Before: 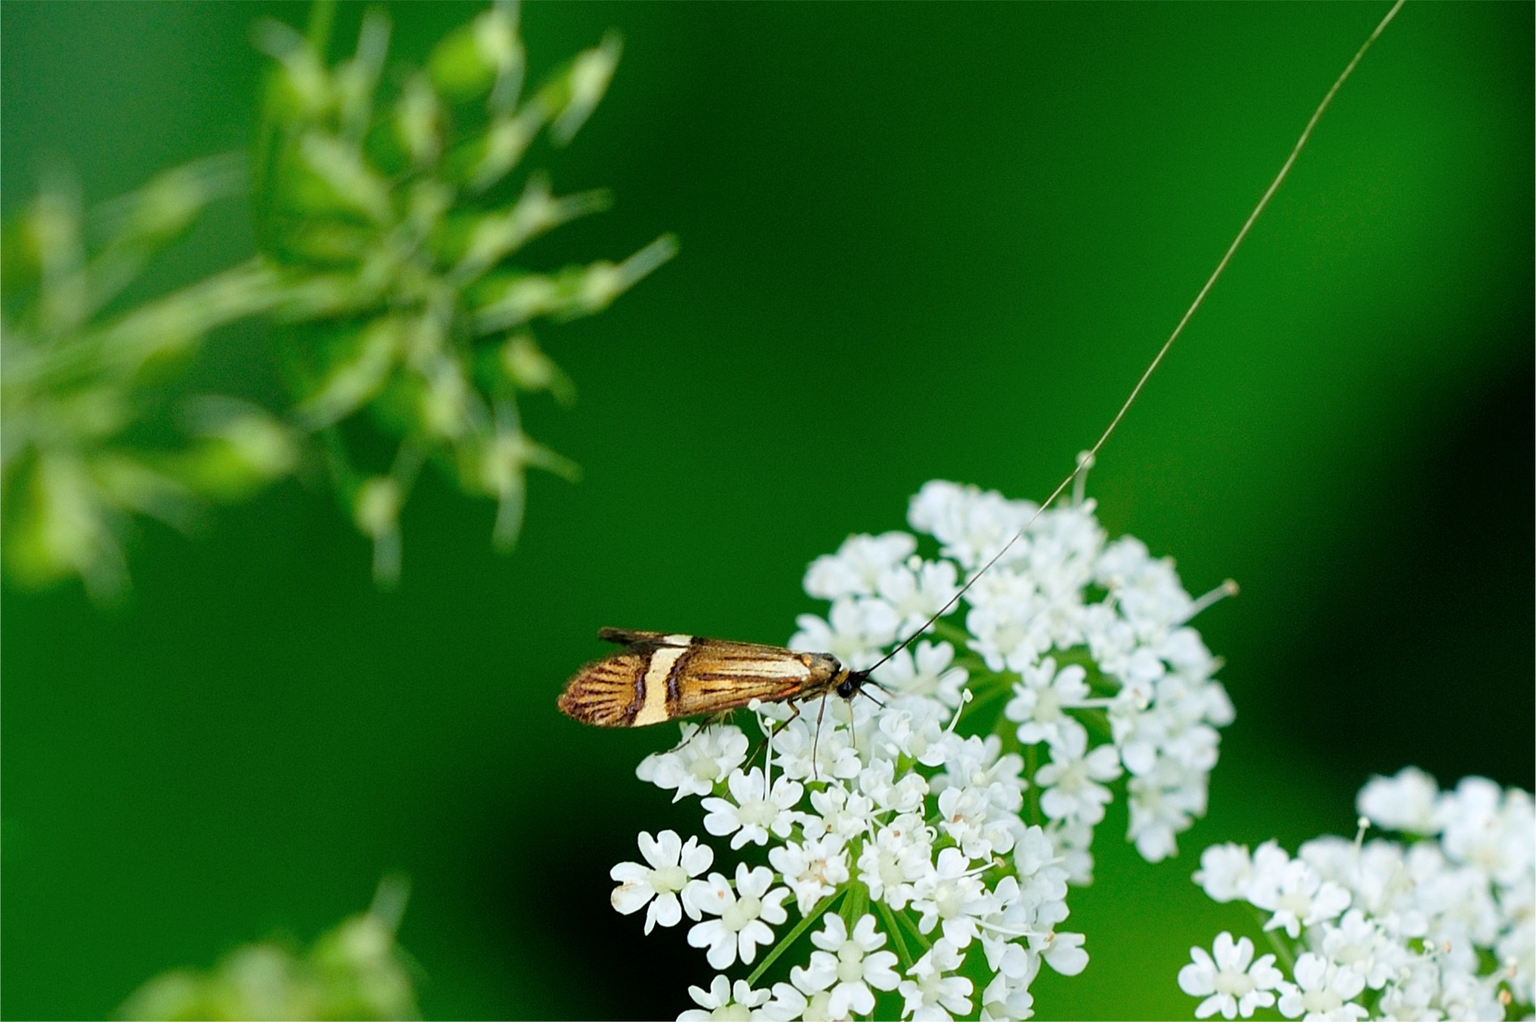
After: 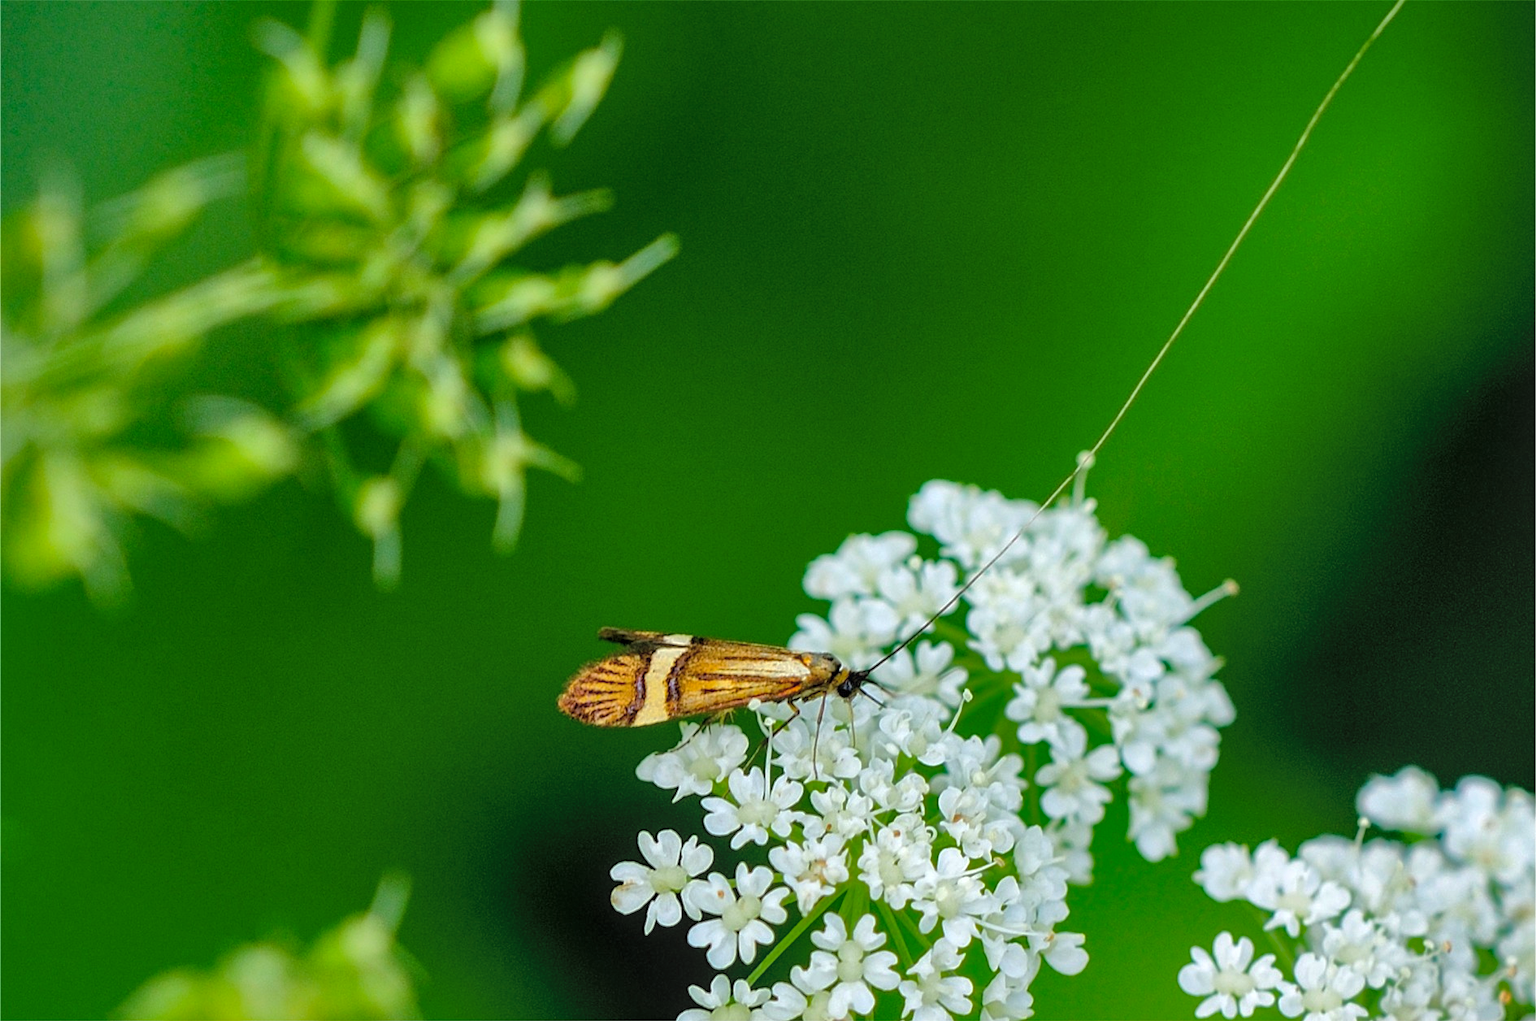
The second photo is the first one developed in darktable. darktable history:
color balance rgb: perceptual saturation grading › global saturation 20%, global vibrance 20%
color correction: saturation 0.8
shadows and highlights: shadows 40, highlights -60
local contrast: on, module defaults
contrast brightness saturation: brightness 0.09, saturation 0.19
